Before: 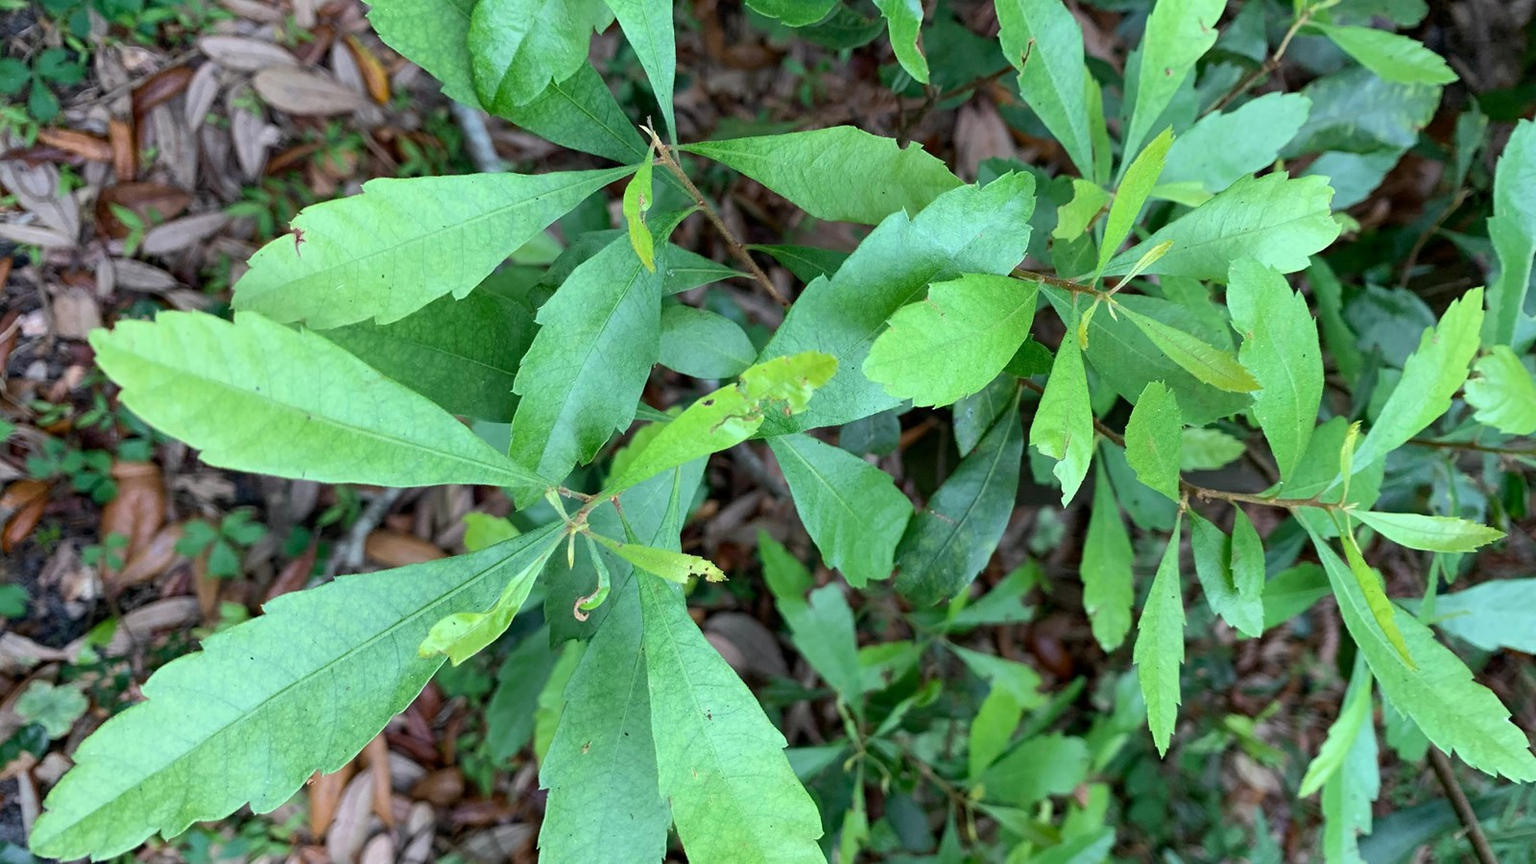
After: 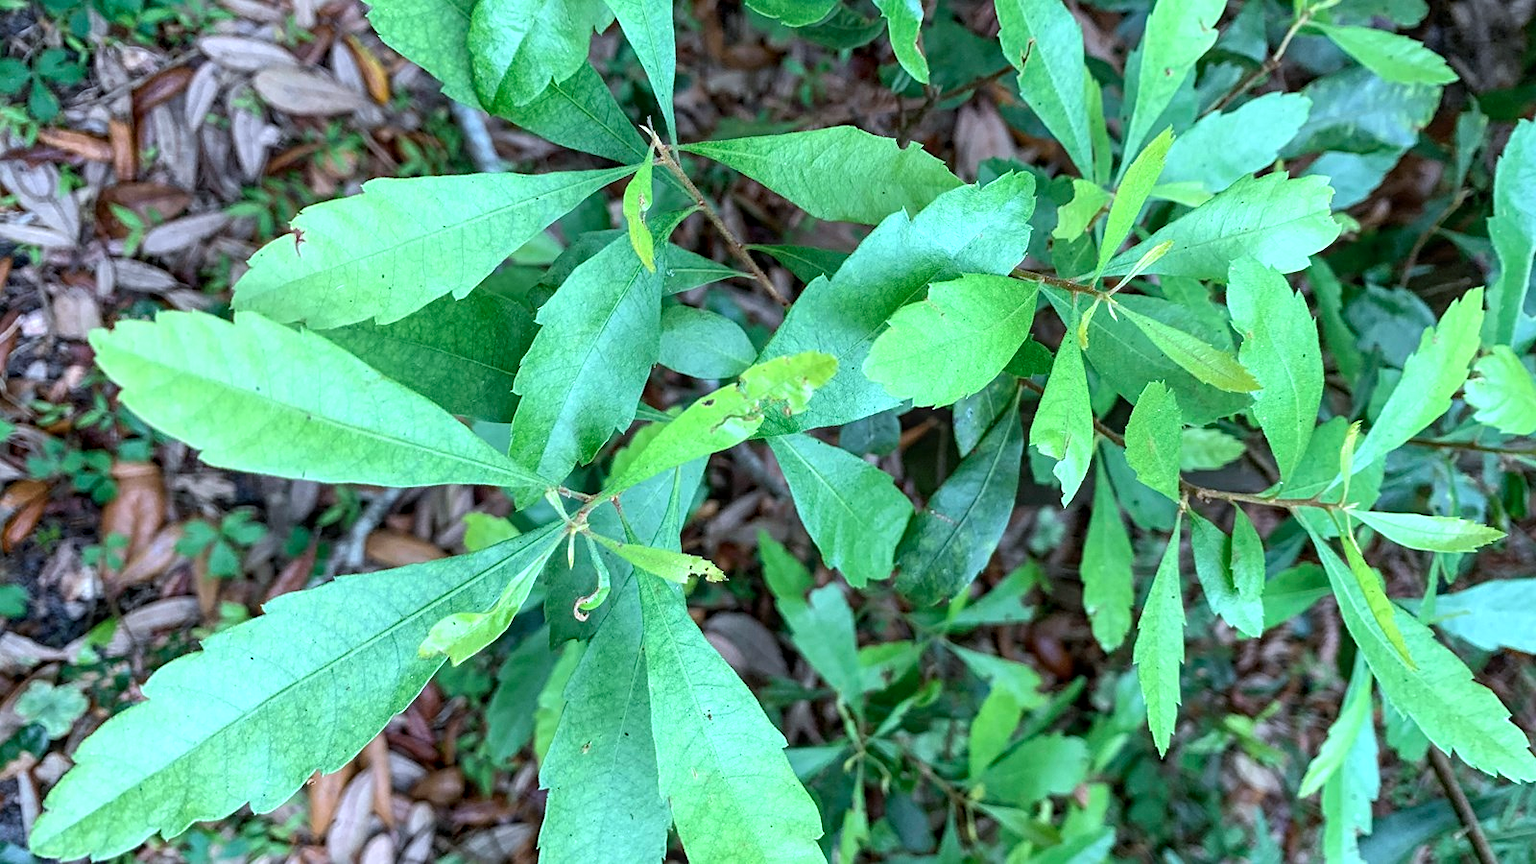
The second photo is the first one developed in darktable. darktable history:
color calibration: x 0.372, y 0.386, temperature 4284.93 K
exposure: exposure 0.4 EV, compensate highlight preservation false
local contrast: on, module defaults
sharpen: amount 0.212
